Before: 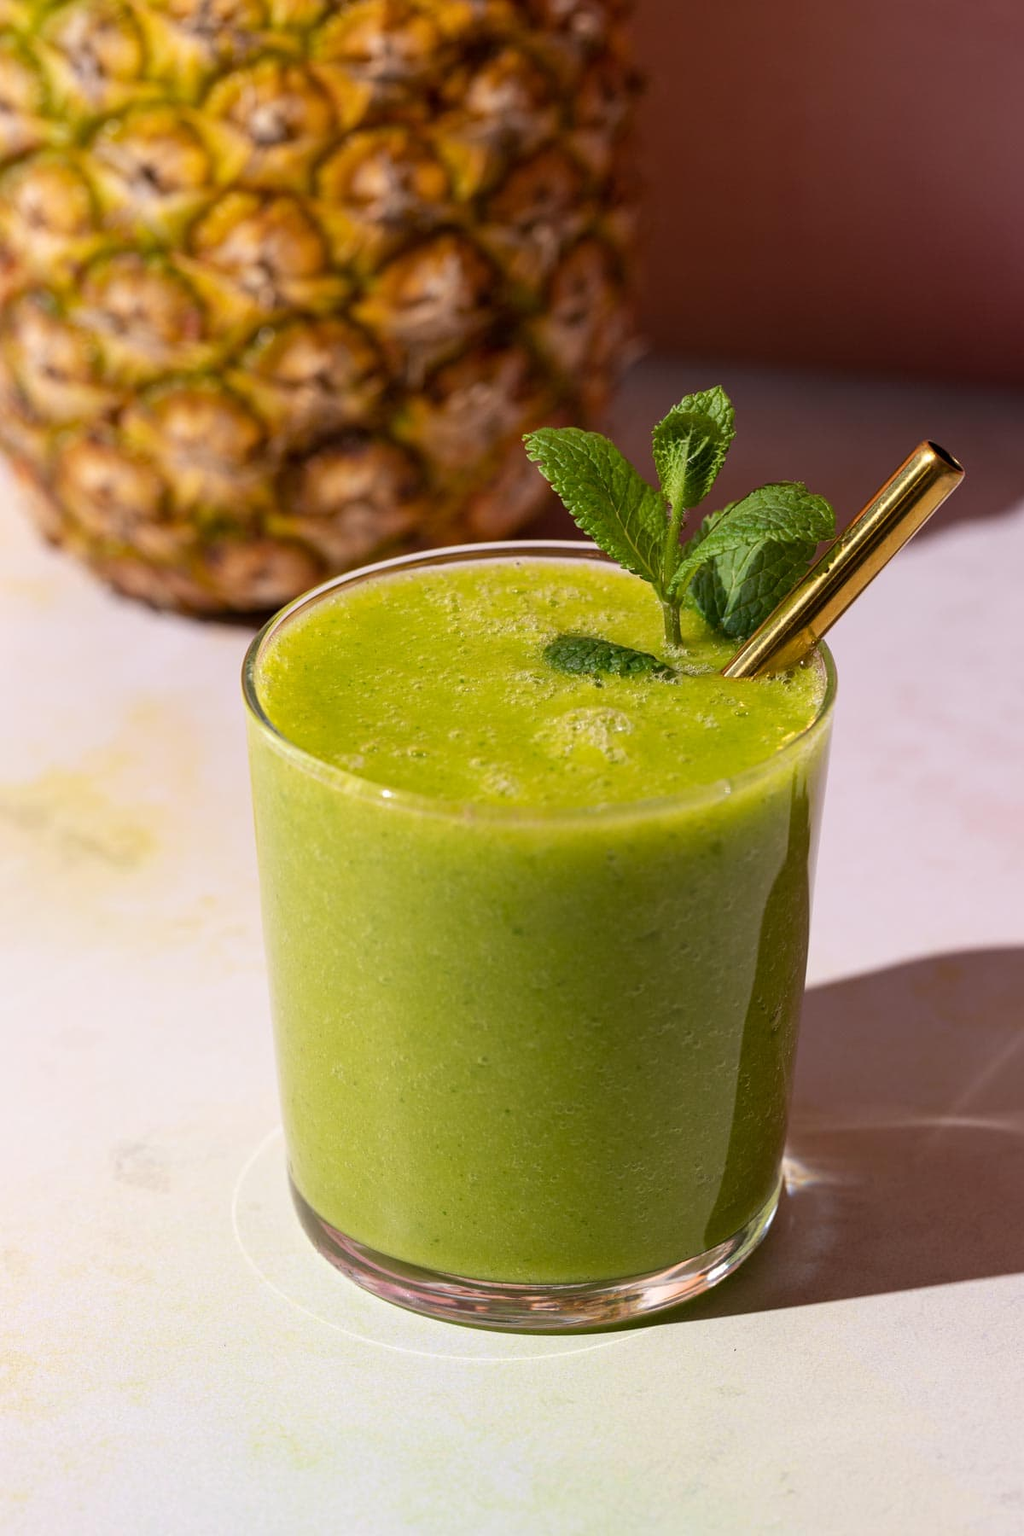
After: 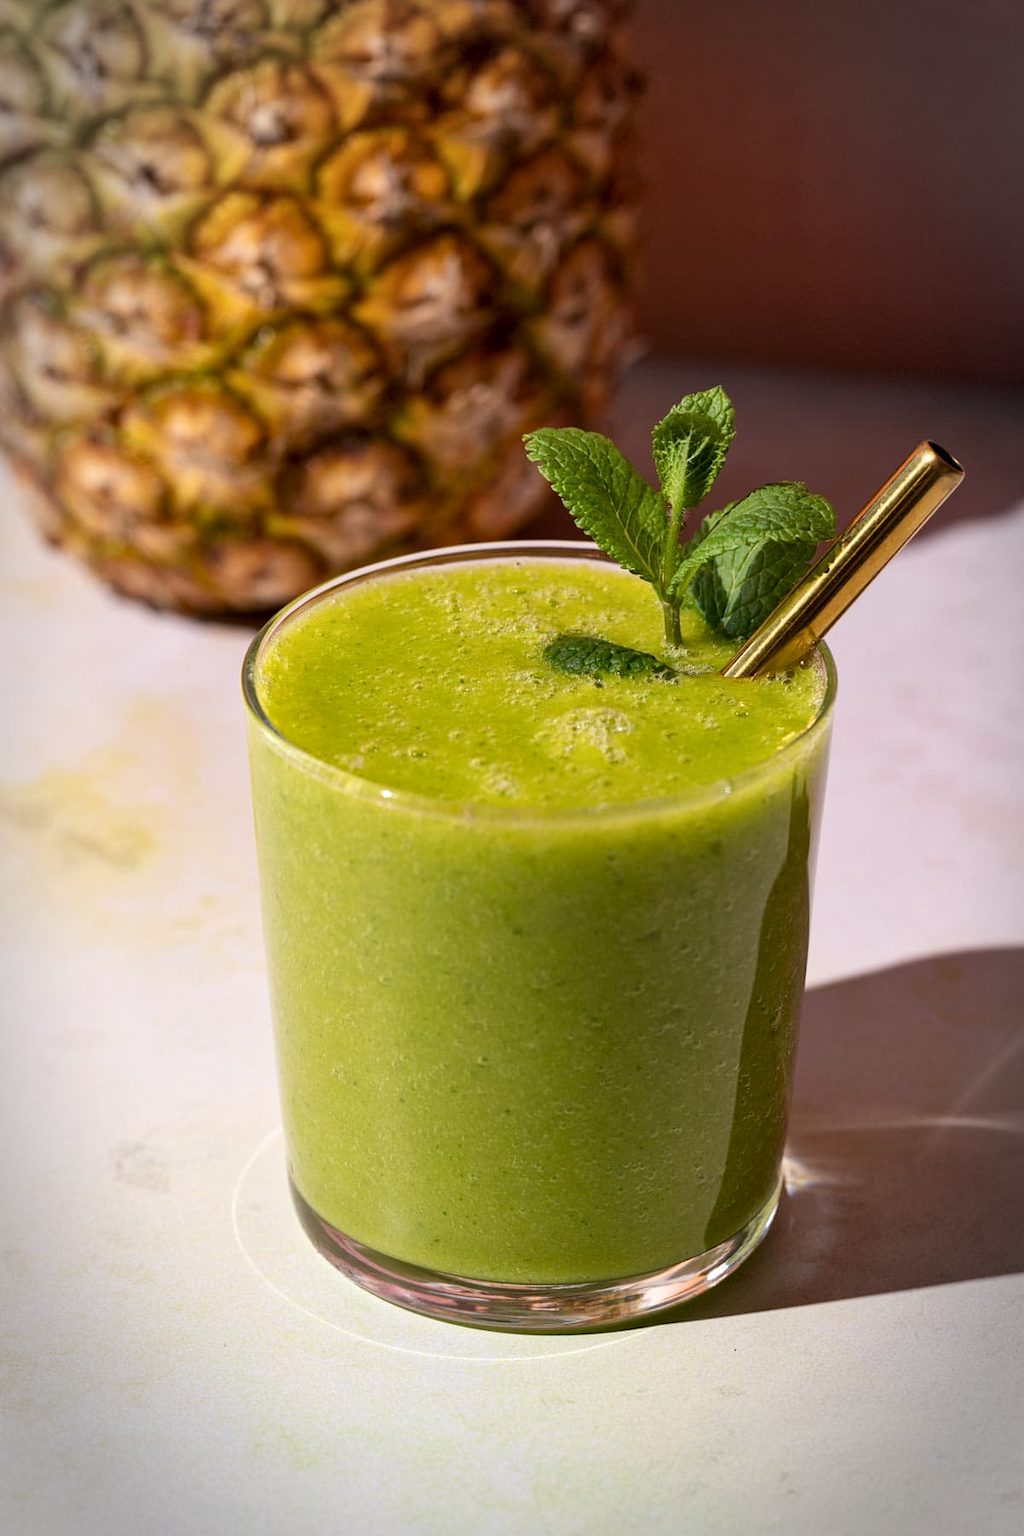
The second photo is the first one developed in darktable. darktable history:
vignetting: automatic ratio true, dithering 8-bit output
local contrast: mode bilateral grid, contrast 25, coarseness 50, detail 121%, midtone range 0.2
